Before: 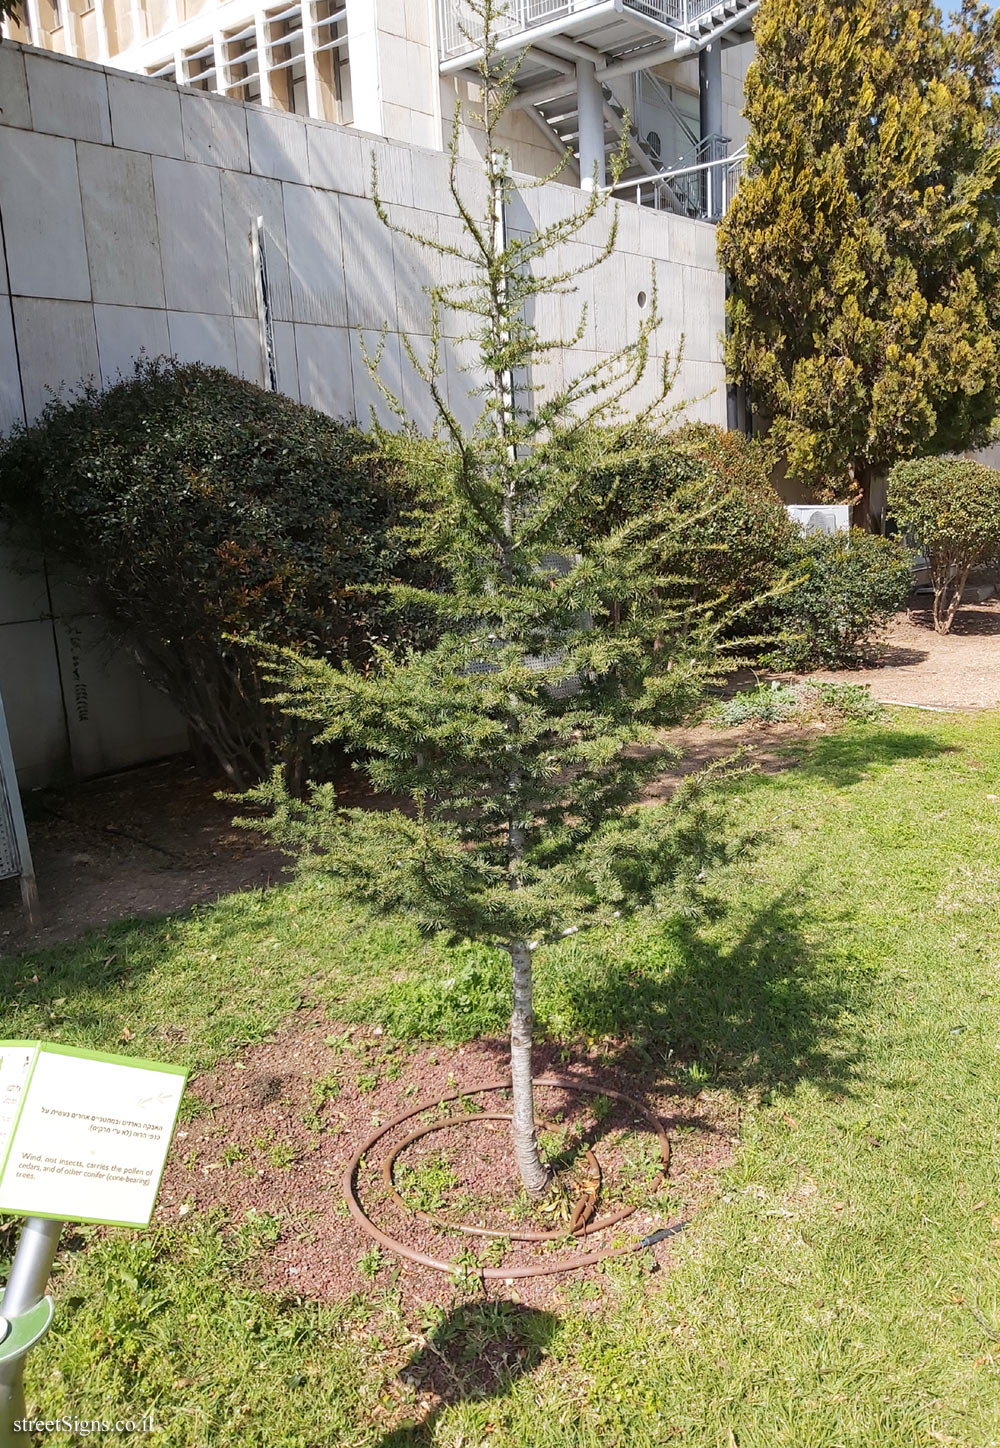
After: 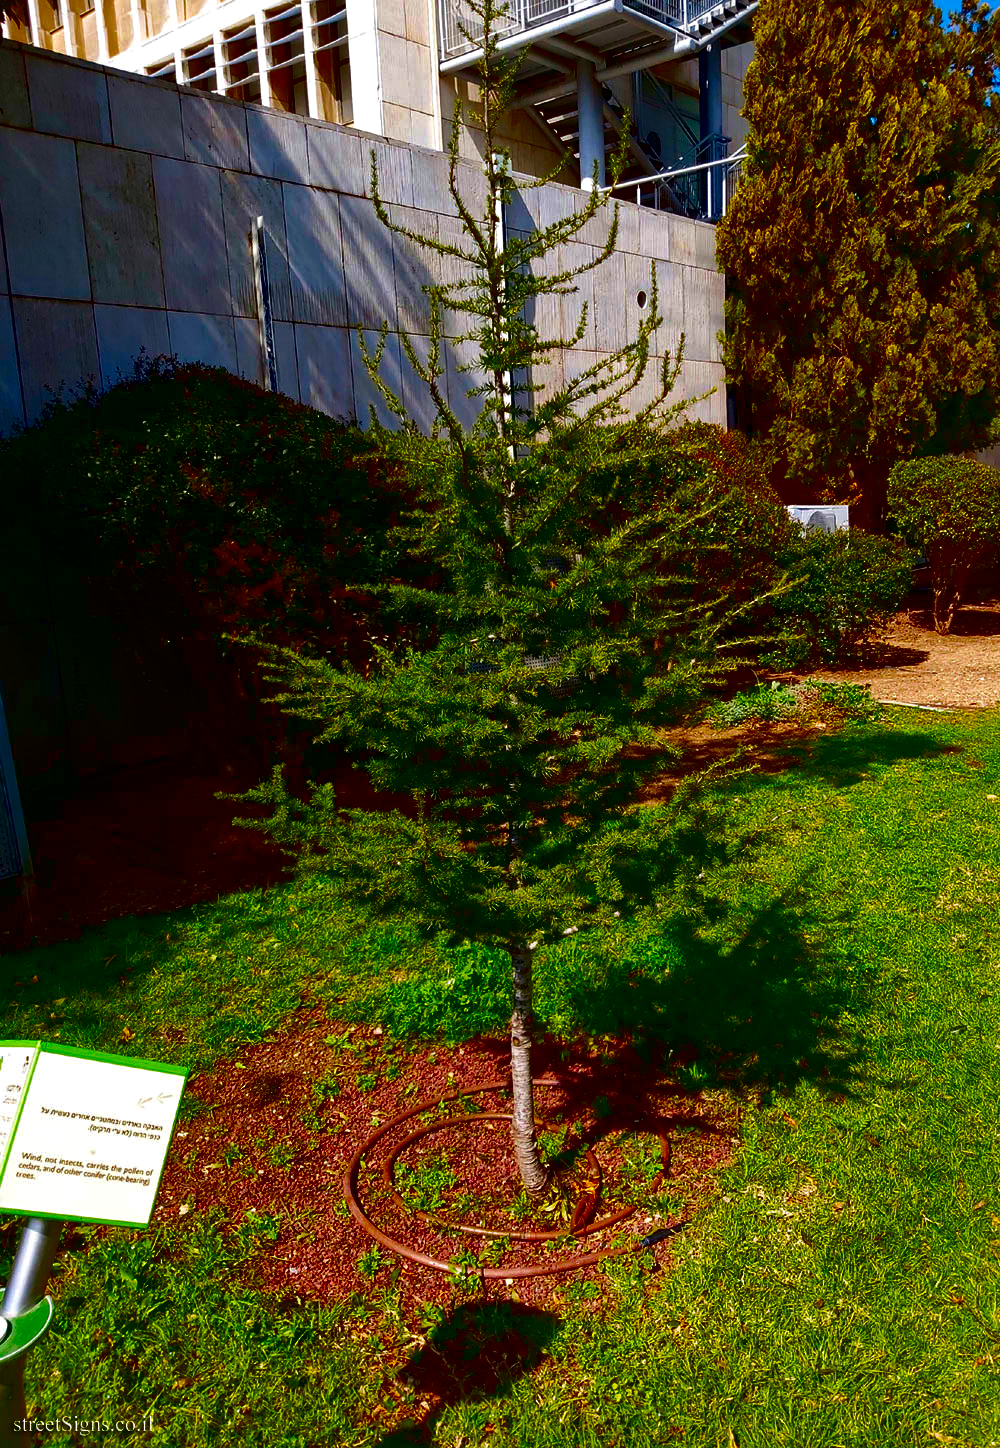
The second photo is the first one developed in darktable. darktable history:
local contrast: mode bilateral grid, contrast 25, coarseness 61, detail 152%, midtone range 0.2
exposure: black level correction 0, exposure 0 EV, compensate highlight preservation false
contrast brightness saturation: brightness -0.982, saturation 0.981
velvia: on, module defaults
color balance rgb: linear chroma grading › global chroma 42.29%, perceptual saturation grading › global saturation -3.862%, perceptual saturation grading › shadows -1.736%, global vibrance 20%
